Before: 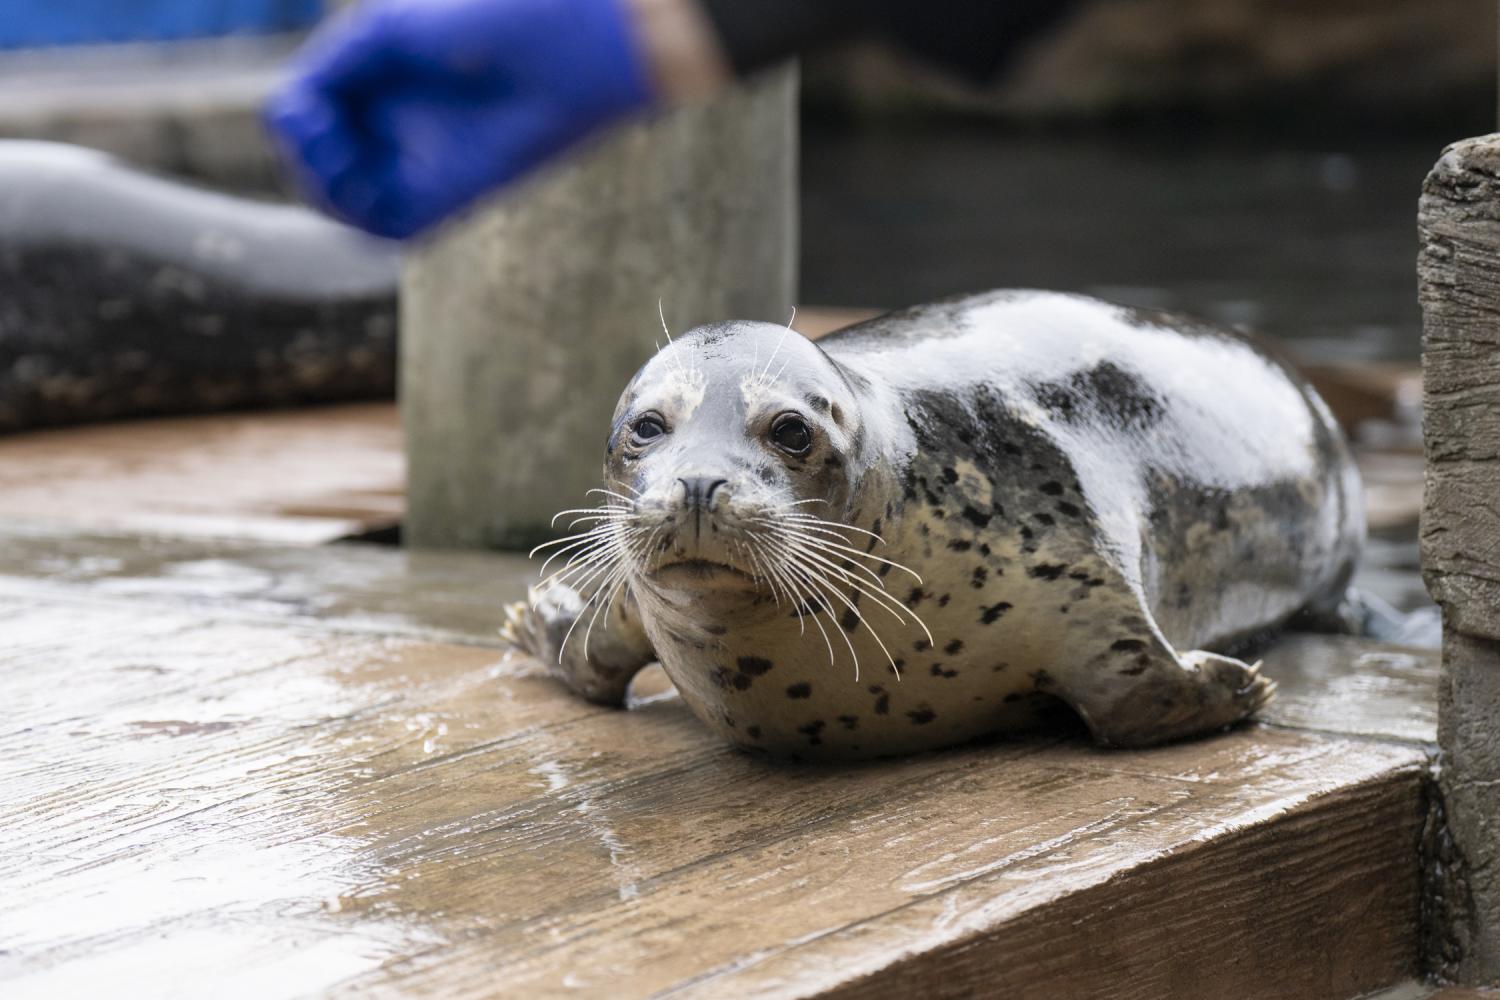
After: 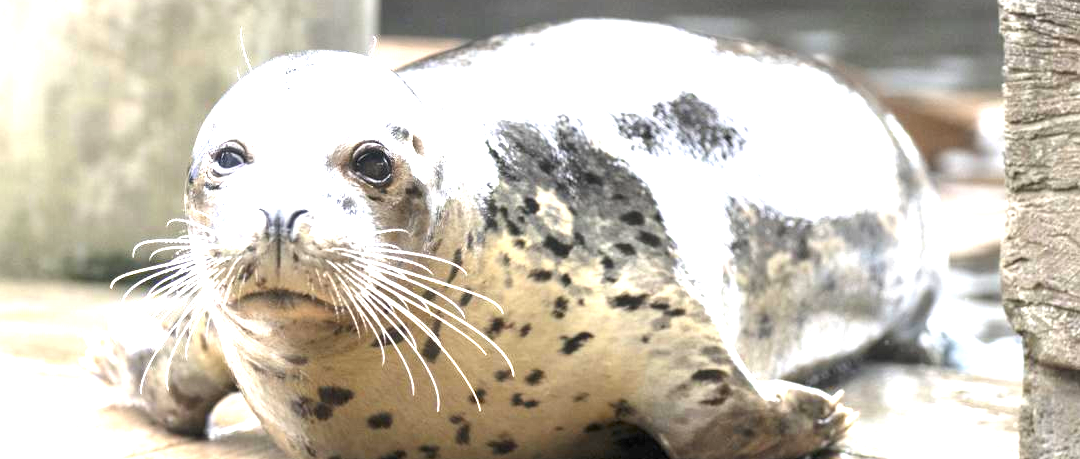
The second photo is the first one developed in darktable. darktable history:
crop and rotate: left 27.938%, top 27.046%, bottom 27.046%
exposure: black level correction 0, exposure 2.138 EV, compensate exposure bias true, compensate highlight preservation false
